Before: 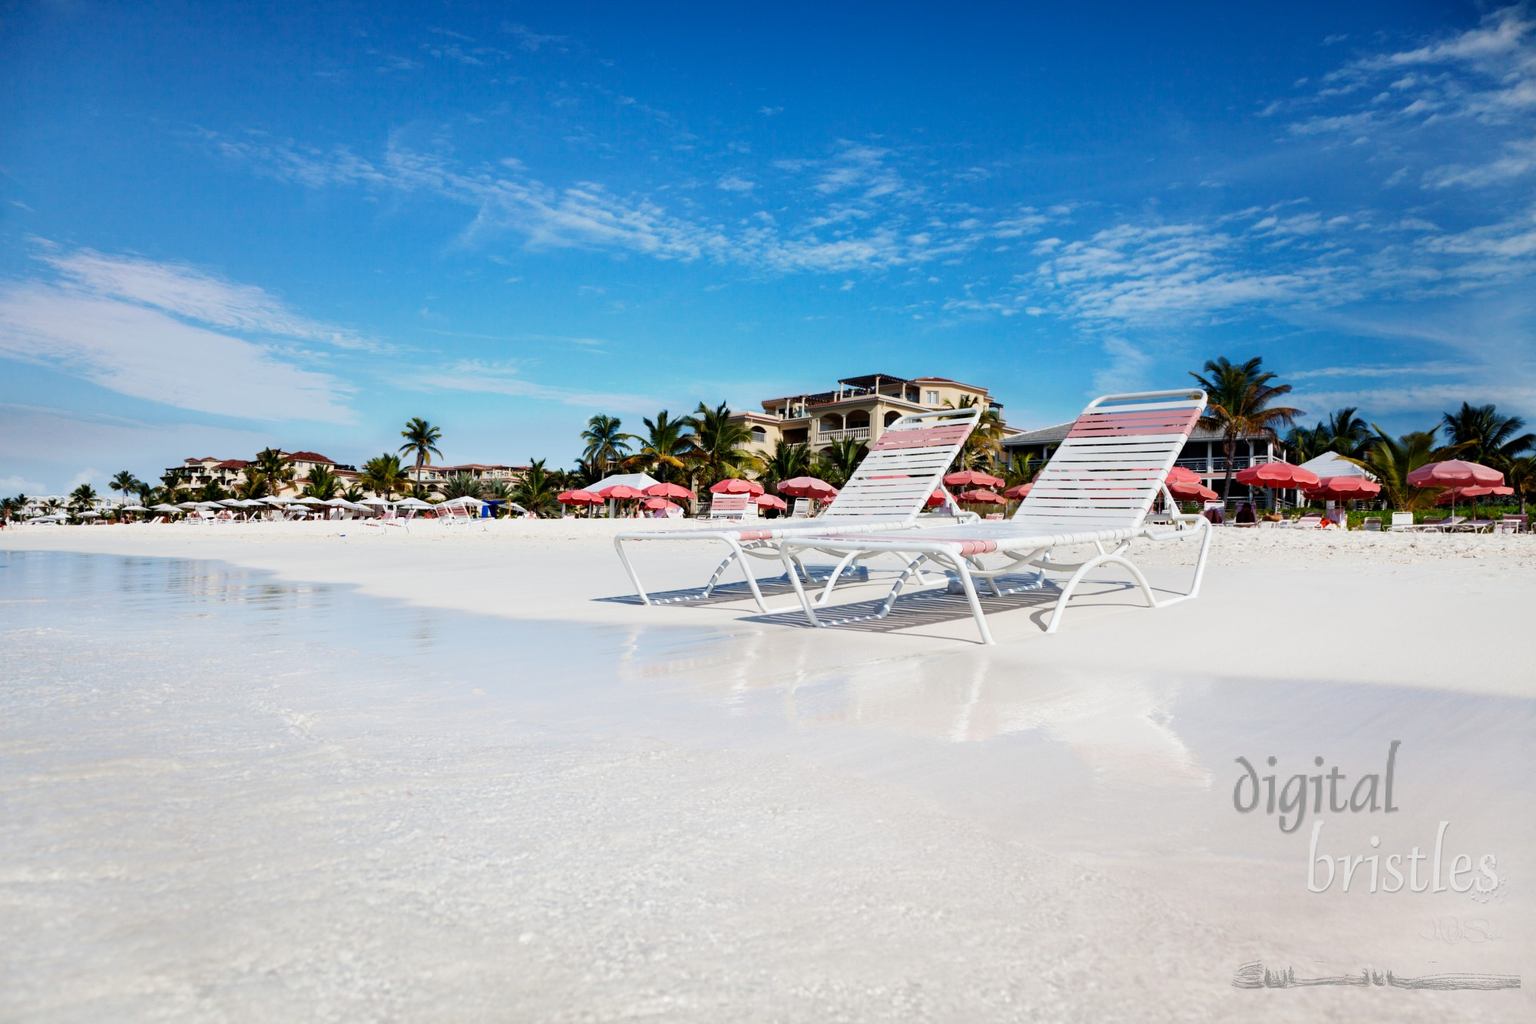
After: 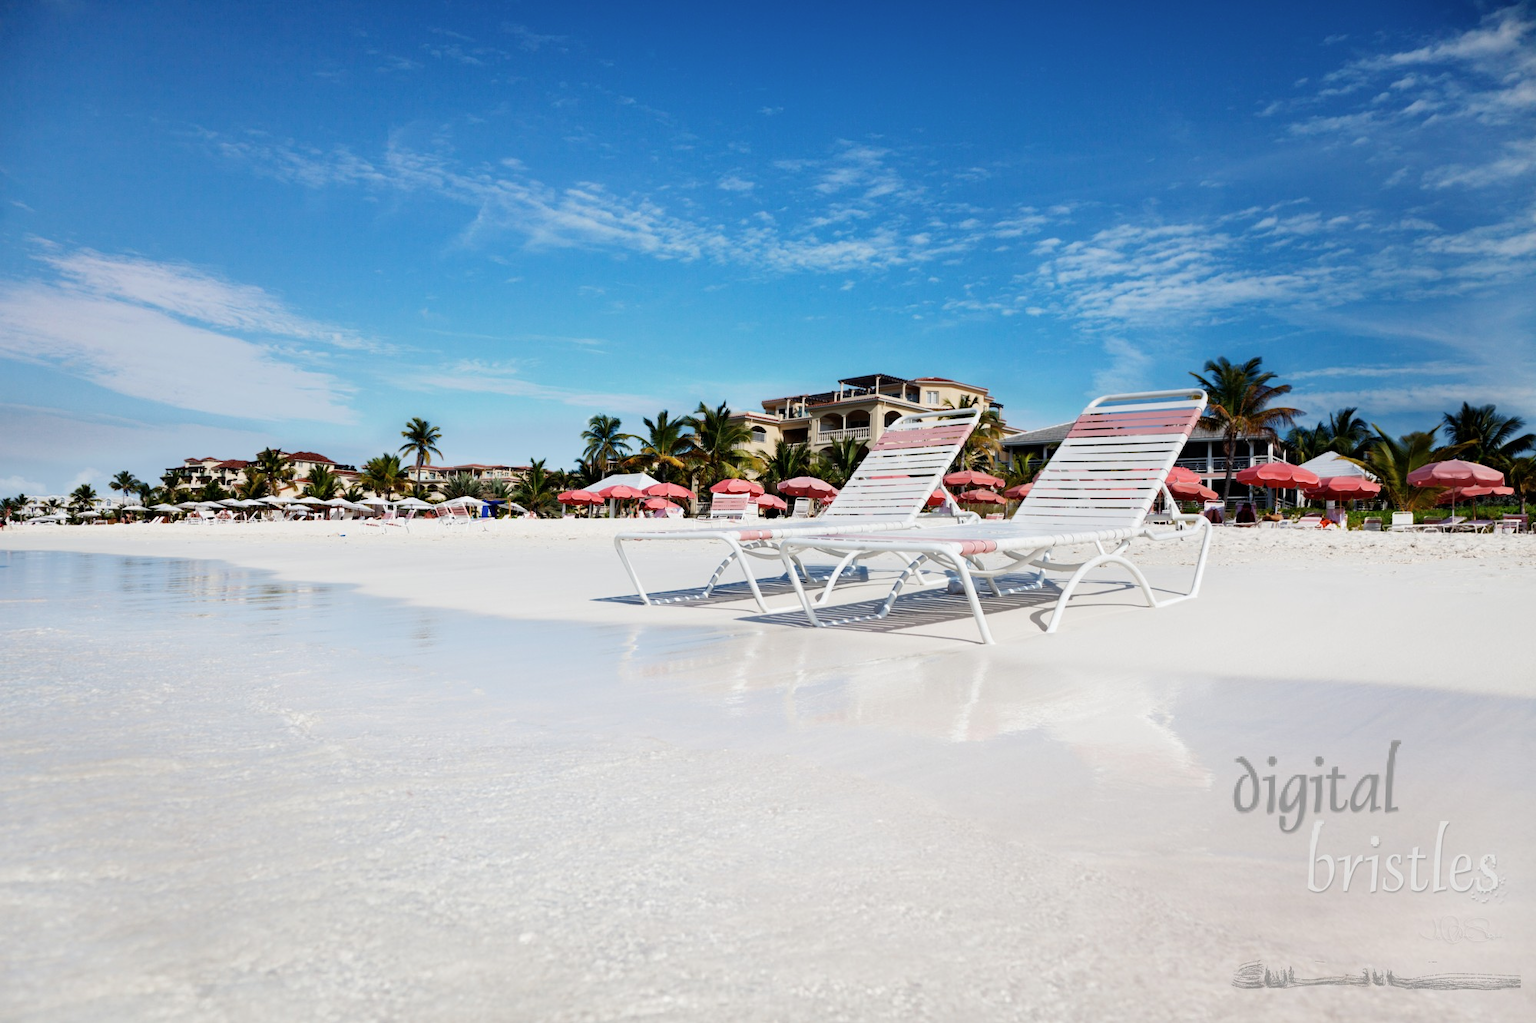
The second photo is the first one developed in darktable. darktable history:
contrast brightness saturation: contrast 0.014, saturation -0.07
